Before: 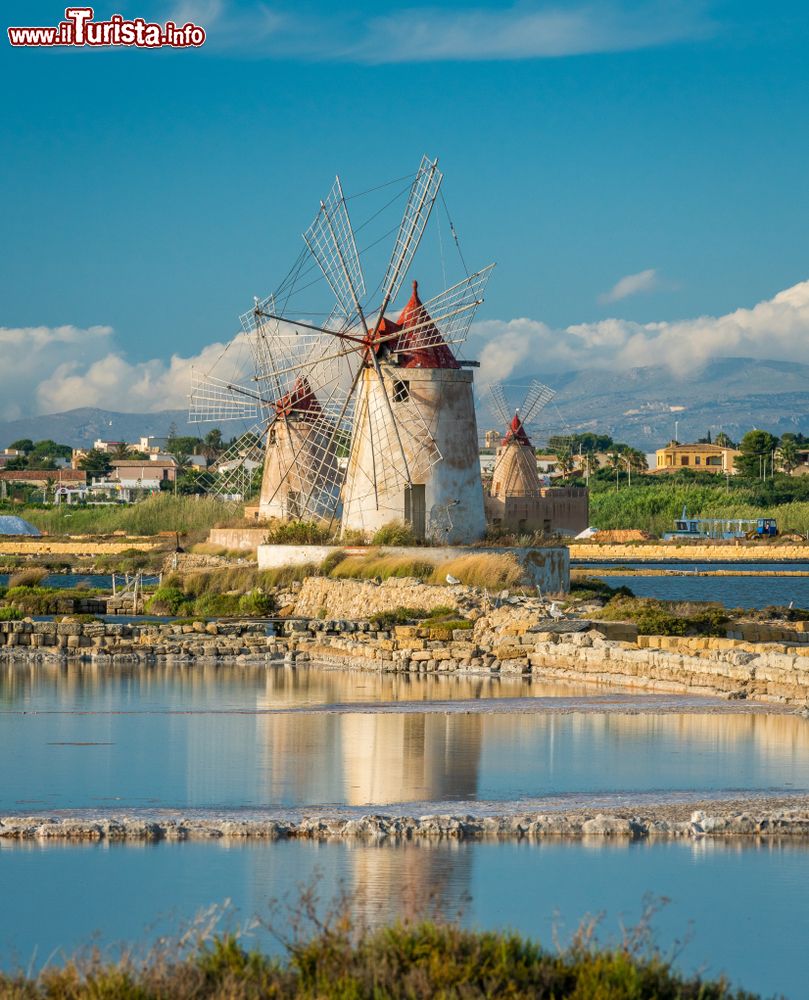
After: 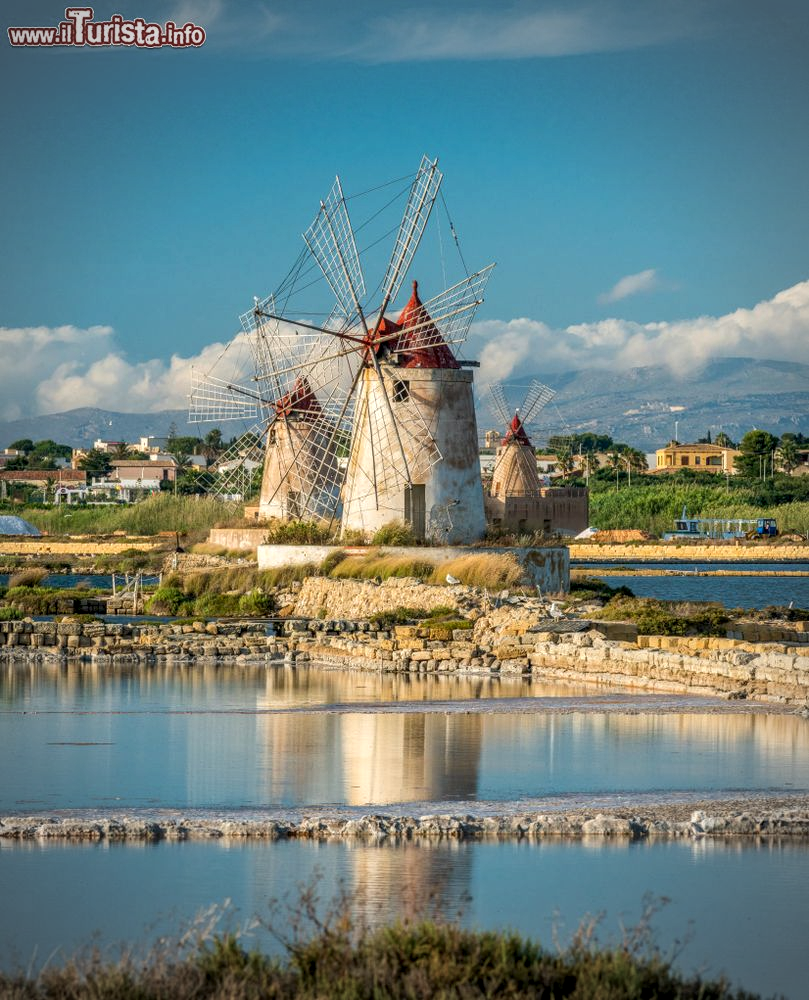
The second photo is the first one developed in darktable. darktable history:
exposure: compensate highlight preservation false
local contrast: detail 130%
vignetting: fall-off start 71.67%
